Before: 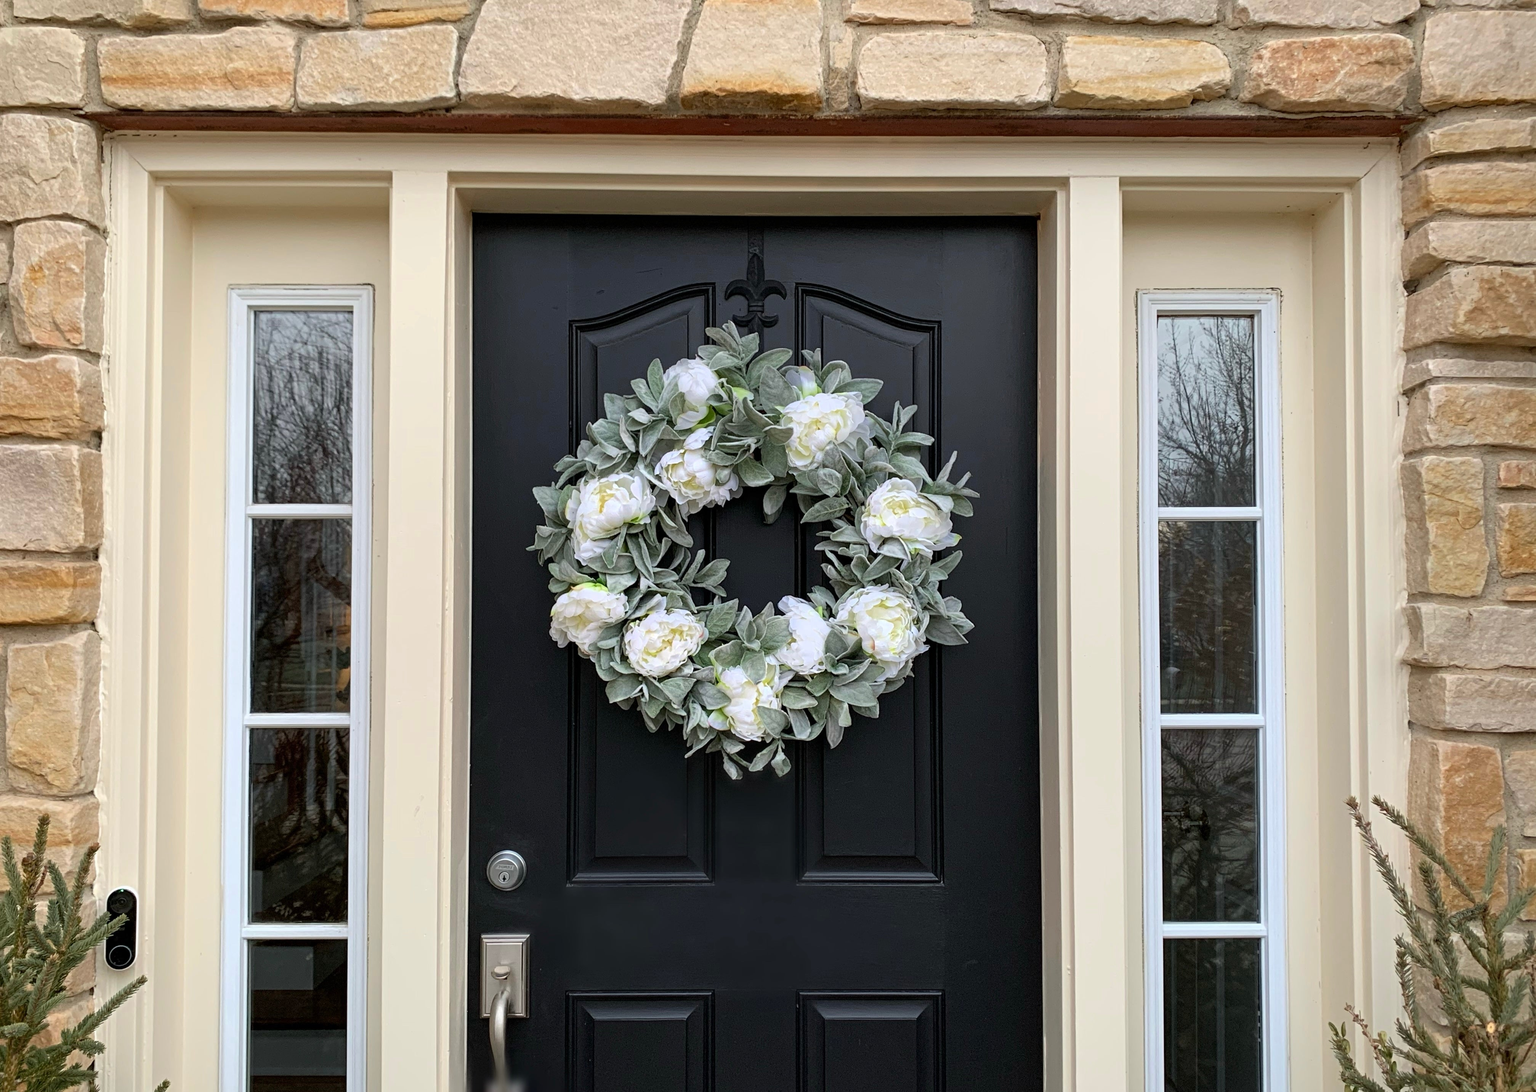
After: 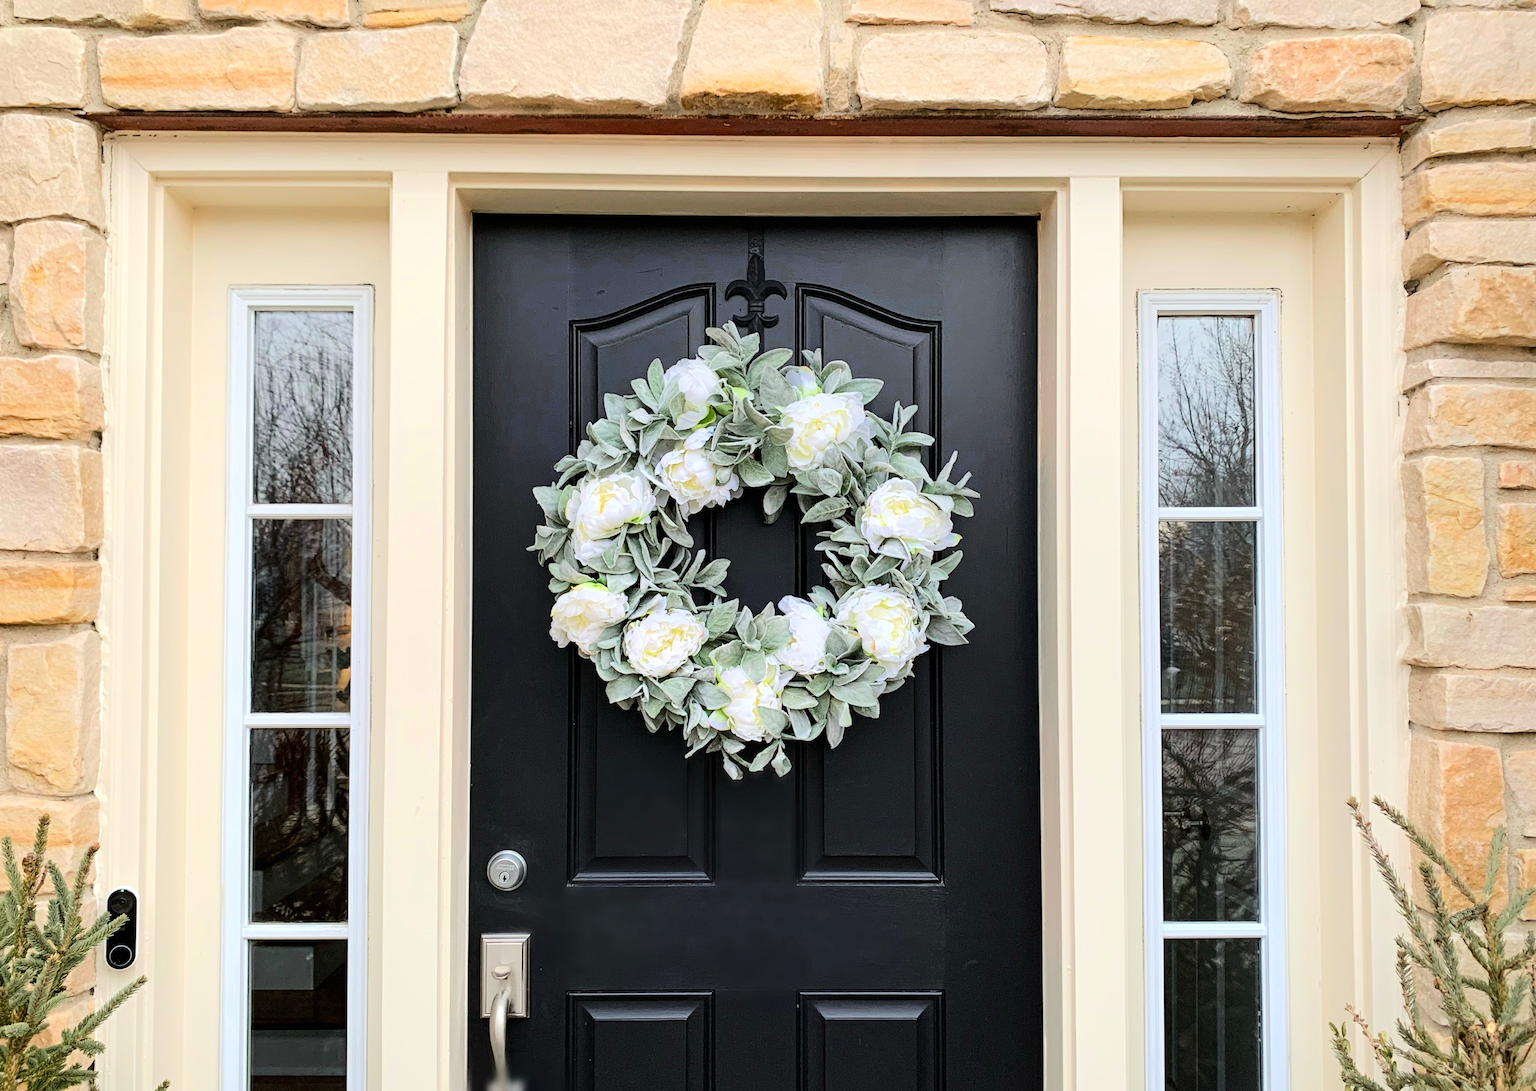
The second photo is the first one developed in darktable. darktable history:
tone equalizer: -7 EV 0.164 EV, -6 EV 0.564 EV, -5 EV 1.15 EV, -4 EV 1.32 EV, -3 EV 1.13 EV, -2 EV 0.6 EV, -1 EV 0.168 EV, edges refinement/feathering 500, mask exposure compensation -1.57 EV, preserve details no
